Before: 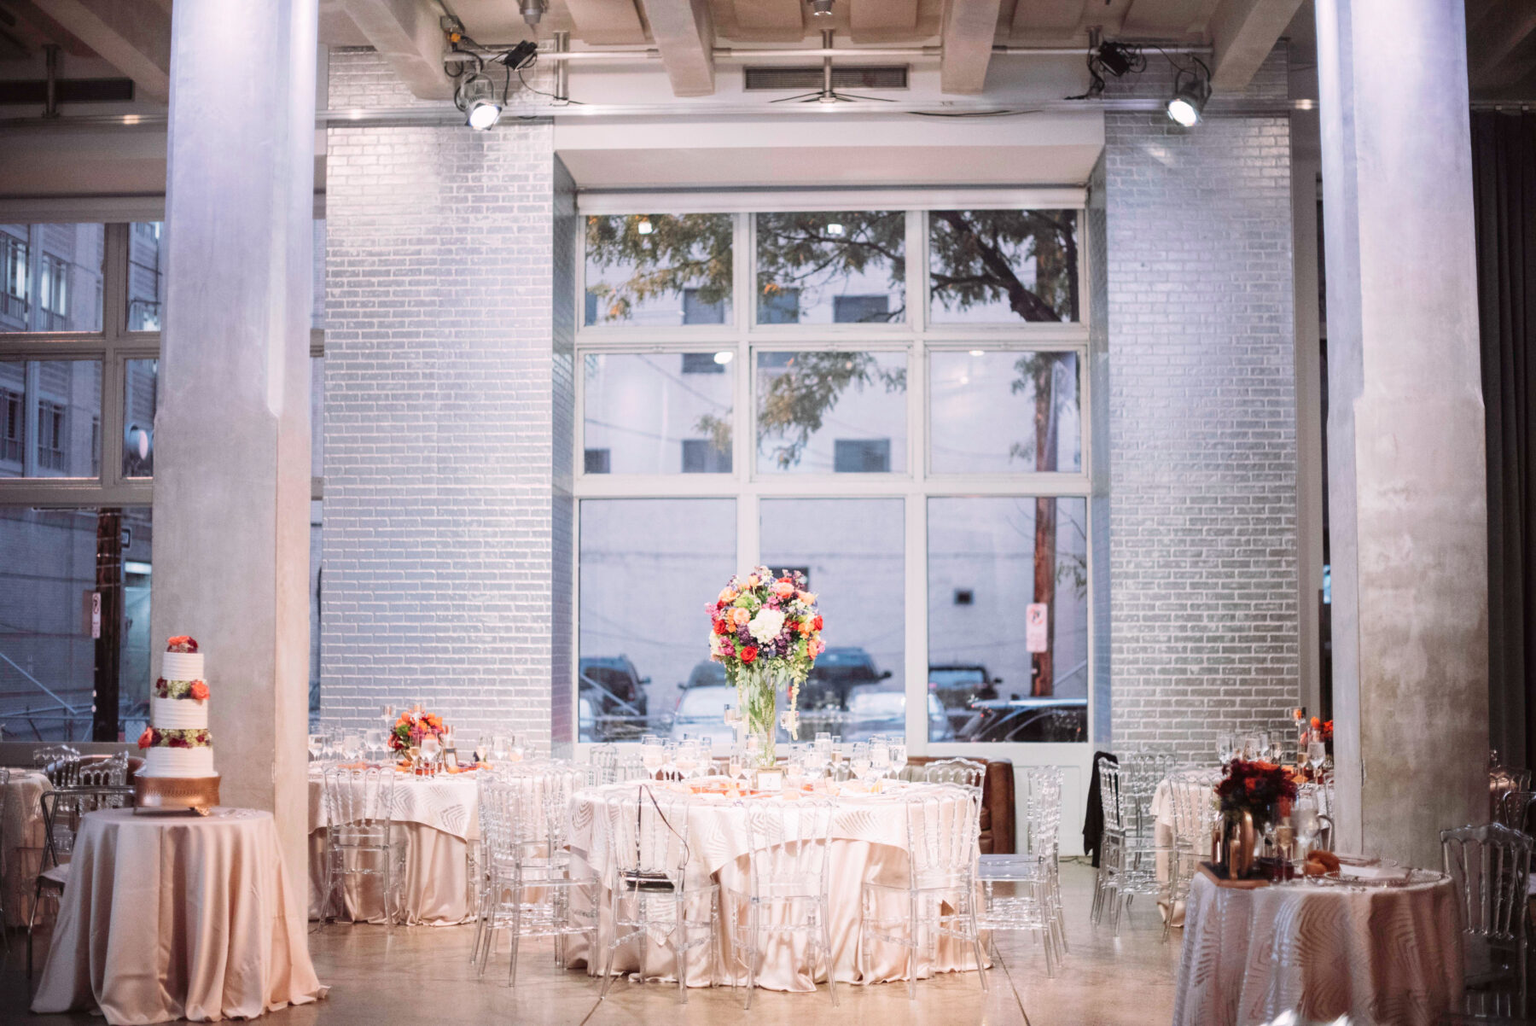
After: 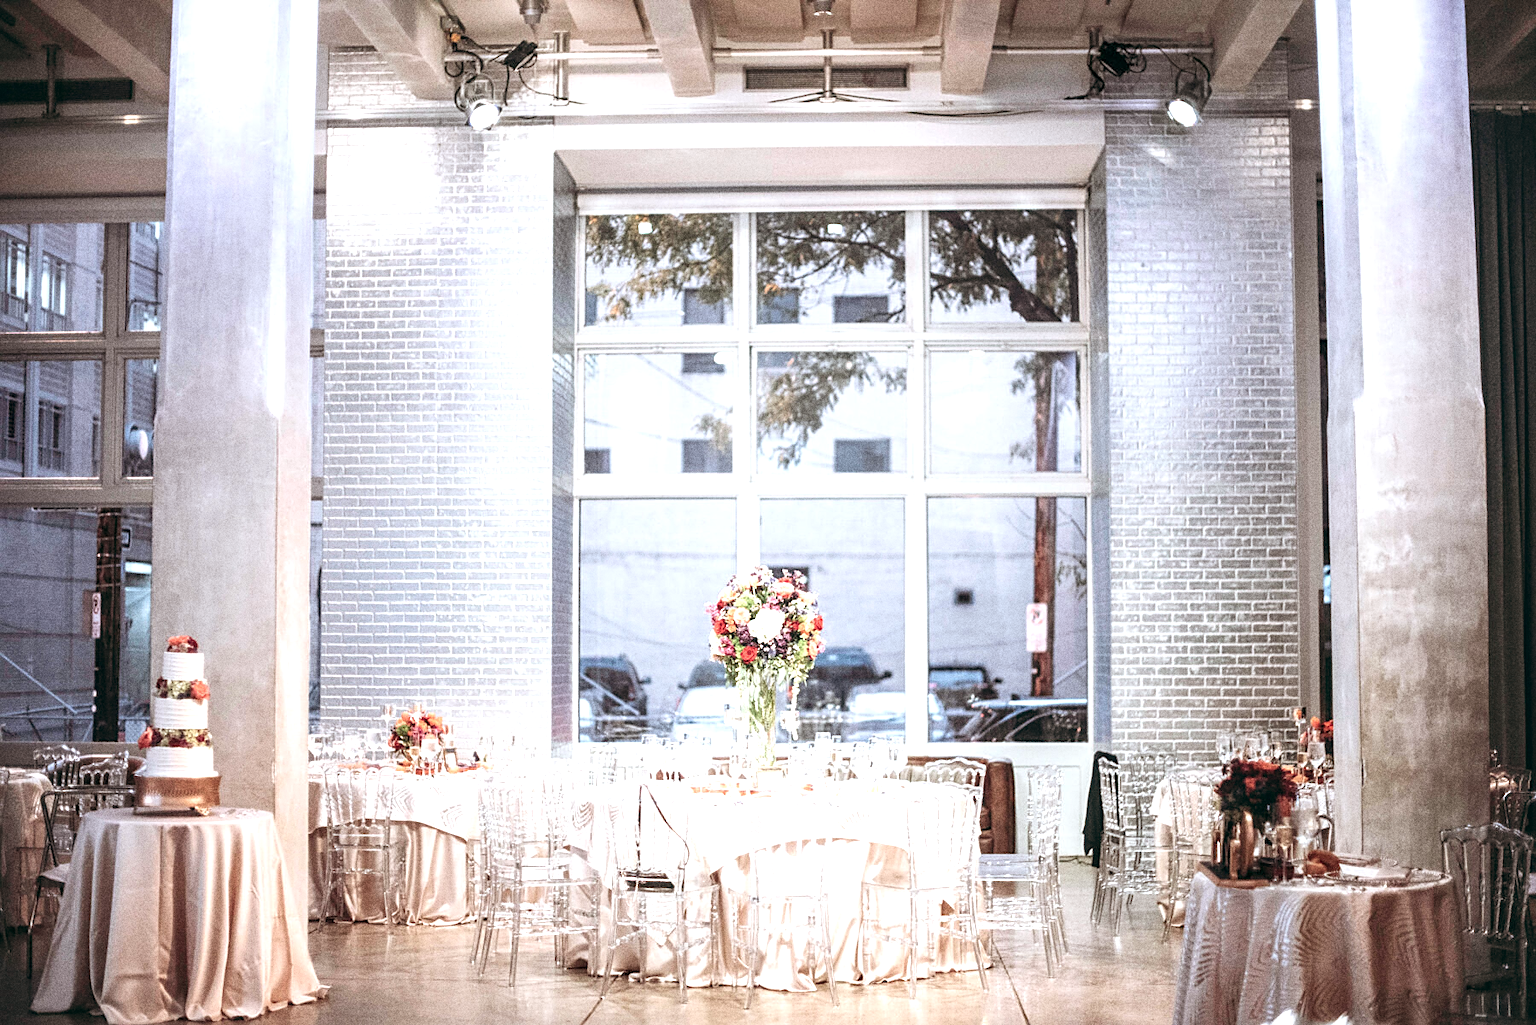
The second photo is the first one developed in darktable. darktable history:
grain: coarseness 0.09 ISO, strength 40%
color balance: lift [1, 0.994, 1.002, 1.006], gamma [0.957, 1.081, 1.016, 0.919], gain [0.97, 0.972, 1.01, 1.028], input saturation 91.06%, output saturation 79.8%
local contrast: on, module defaults
sharpen: on, module defaults
exposure: black level correction 0, exposure 0.7 EV, compensate exposure bias true, compensate highlight preservation false
